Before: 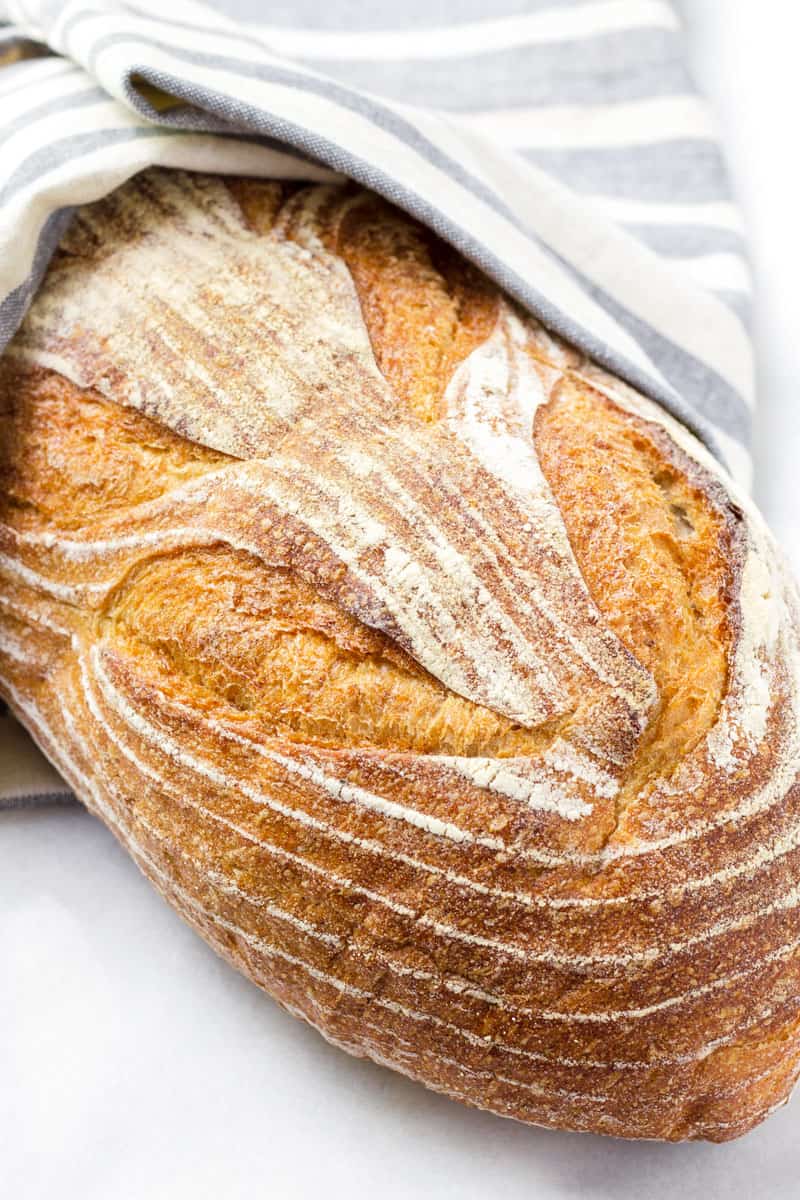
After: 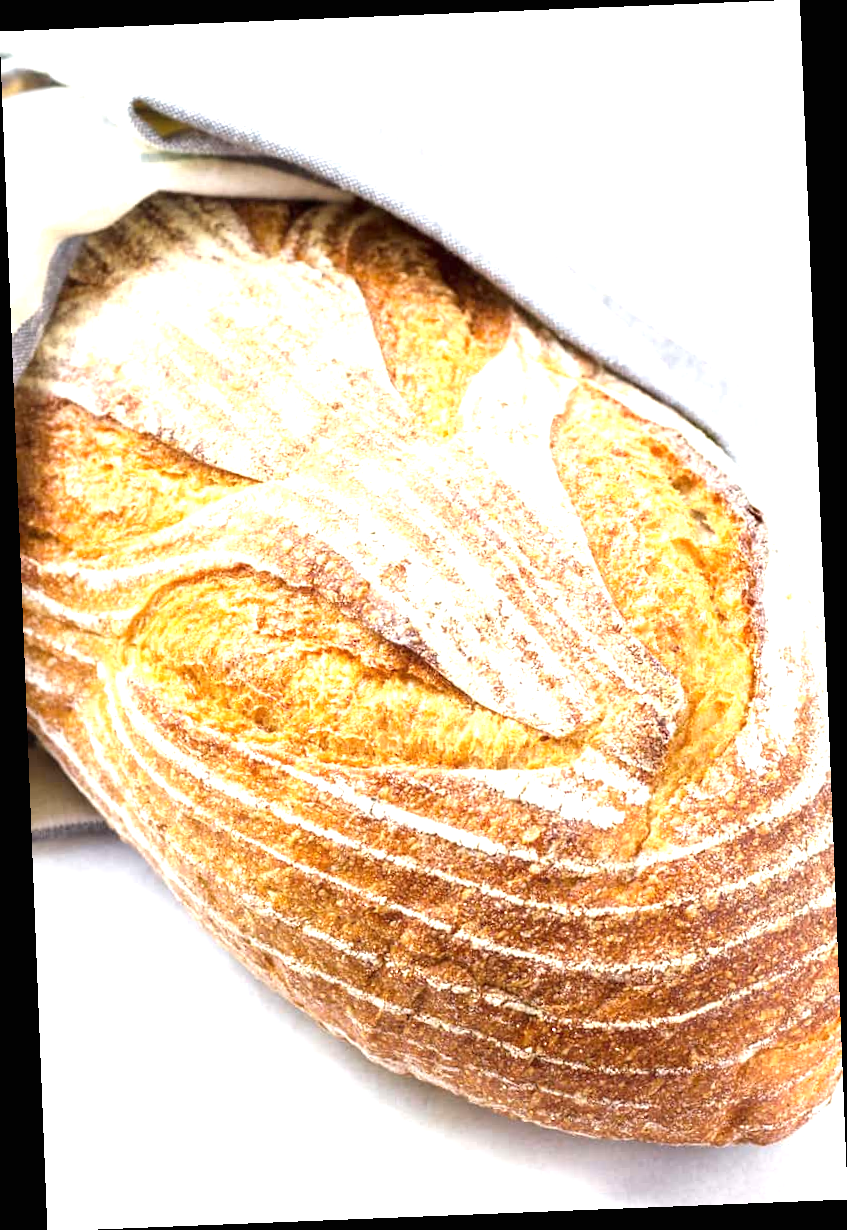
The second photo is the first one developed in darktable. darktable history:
rotate and perspective: rotation -2.29°, automatic cropping off
exposure: black level correction 0, exposure 1 EV, compensate highlight preservation false
